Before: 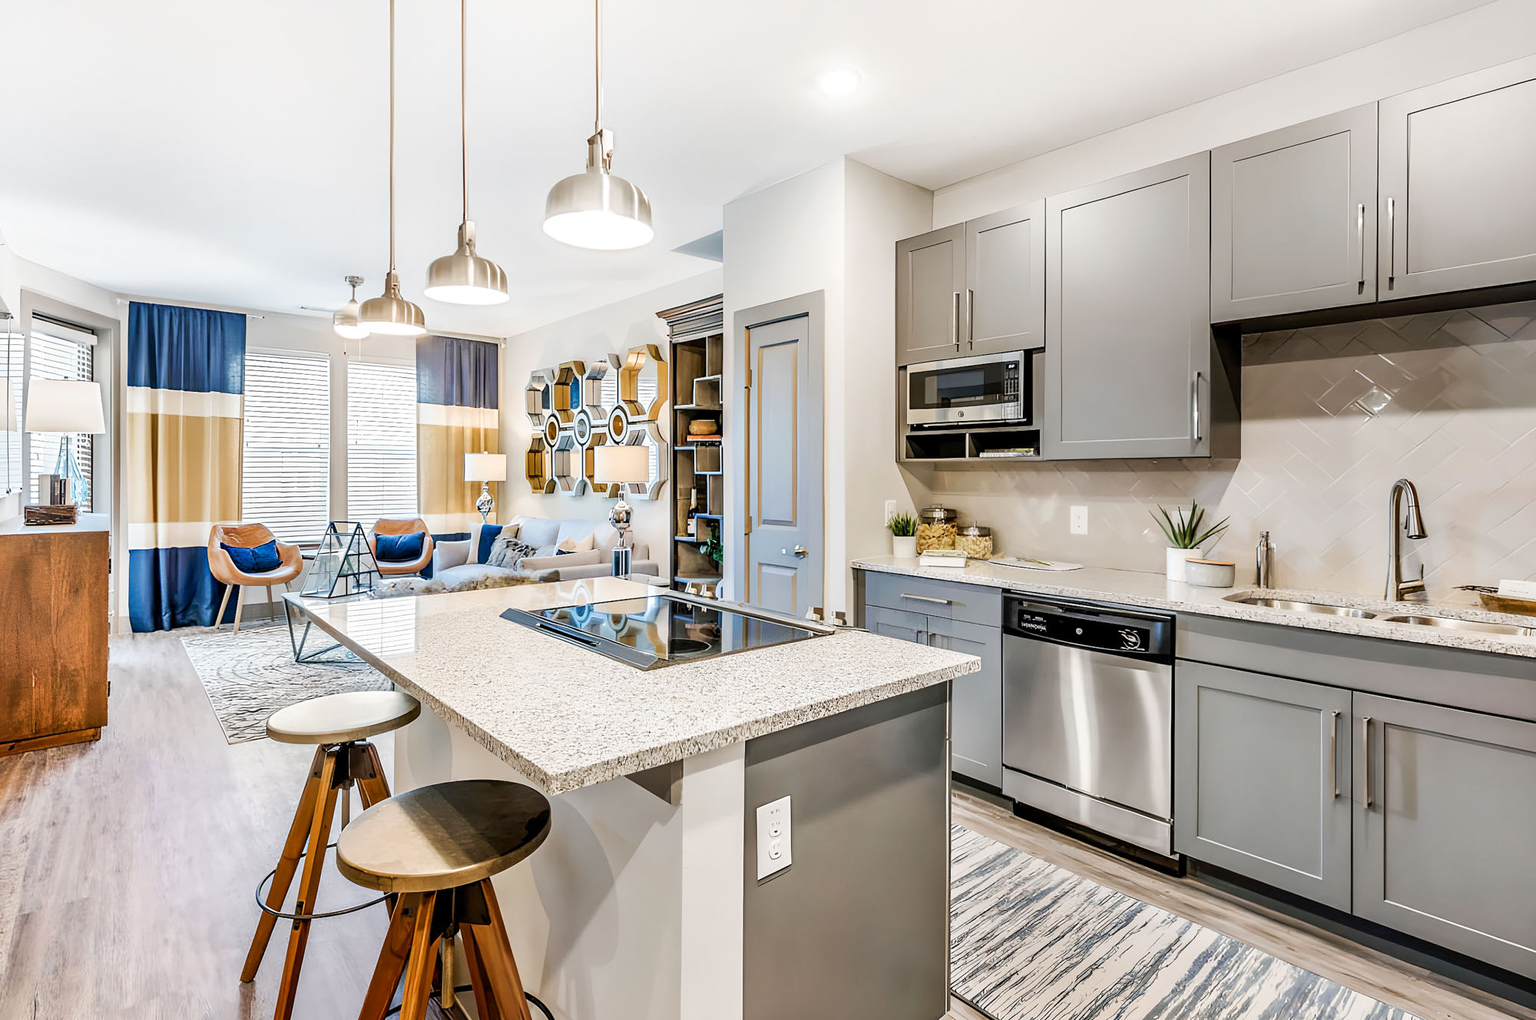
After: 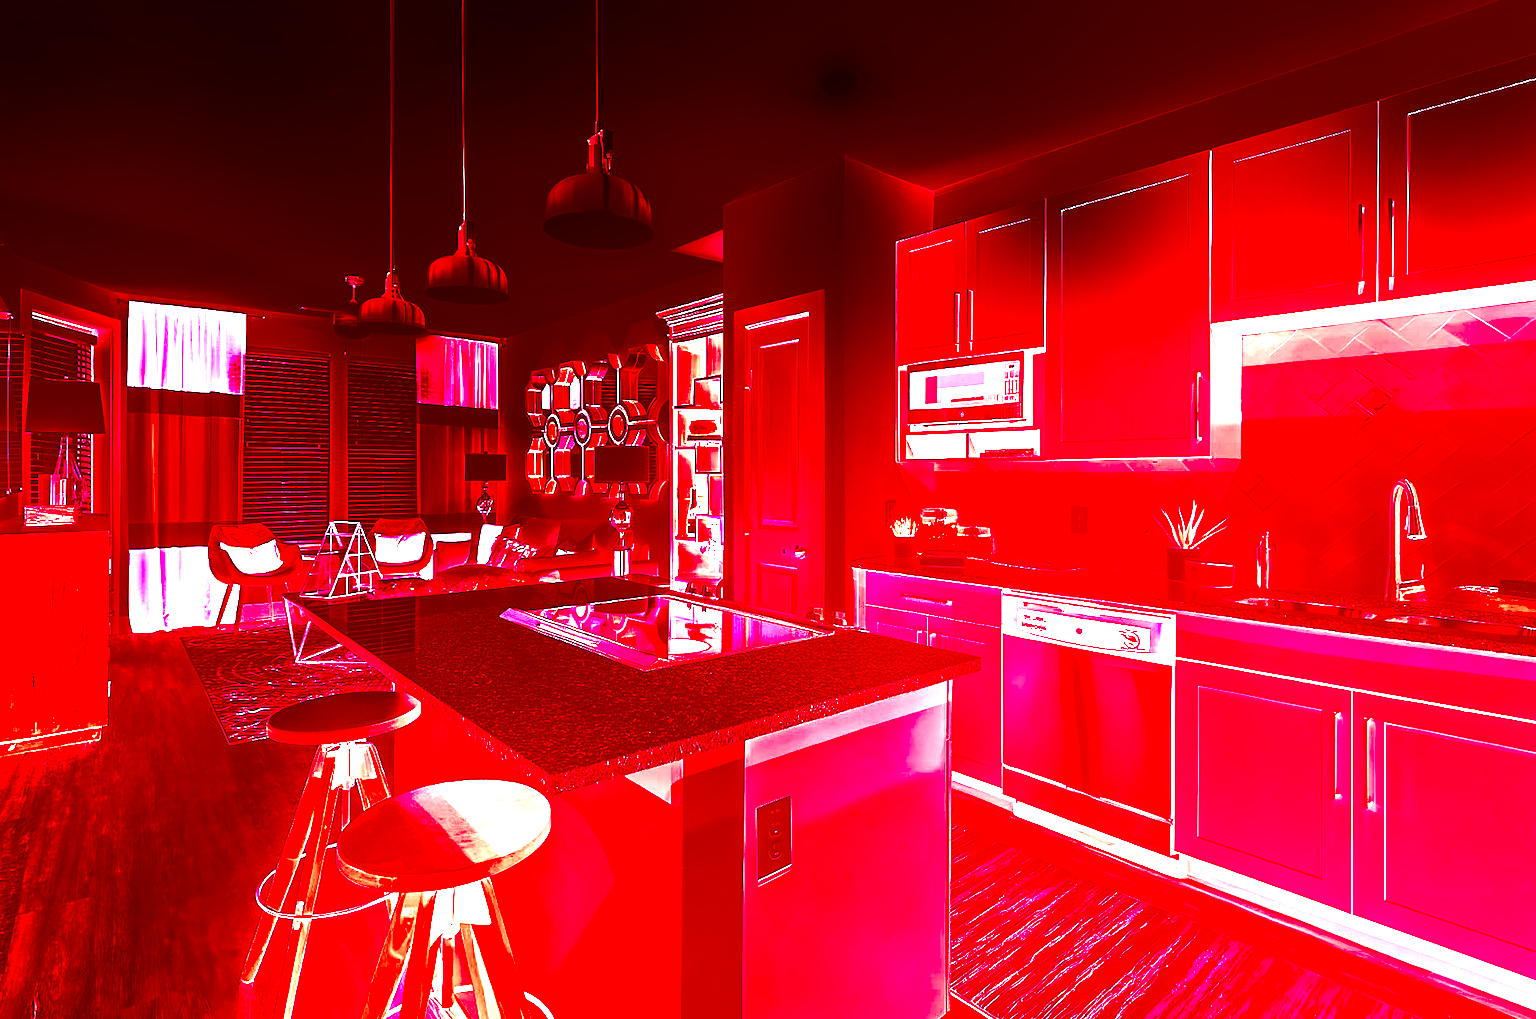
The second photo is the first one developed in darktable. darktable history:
white balance: red 4.26, blue 1.802
exposure: exposure 0.493 EV, compensate highlight preservation false
bloom: size 40%
